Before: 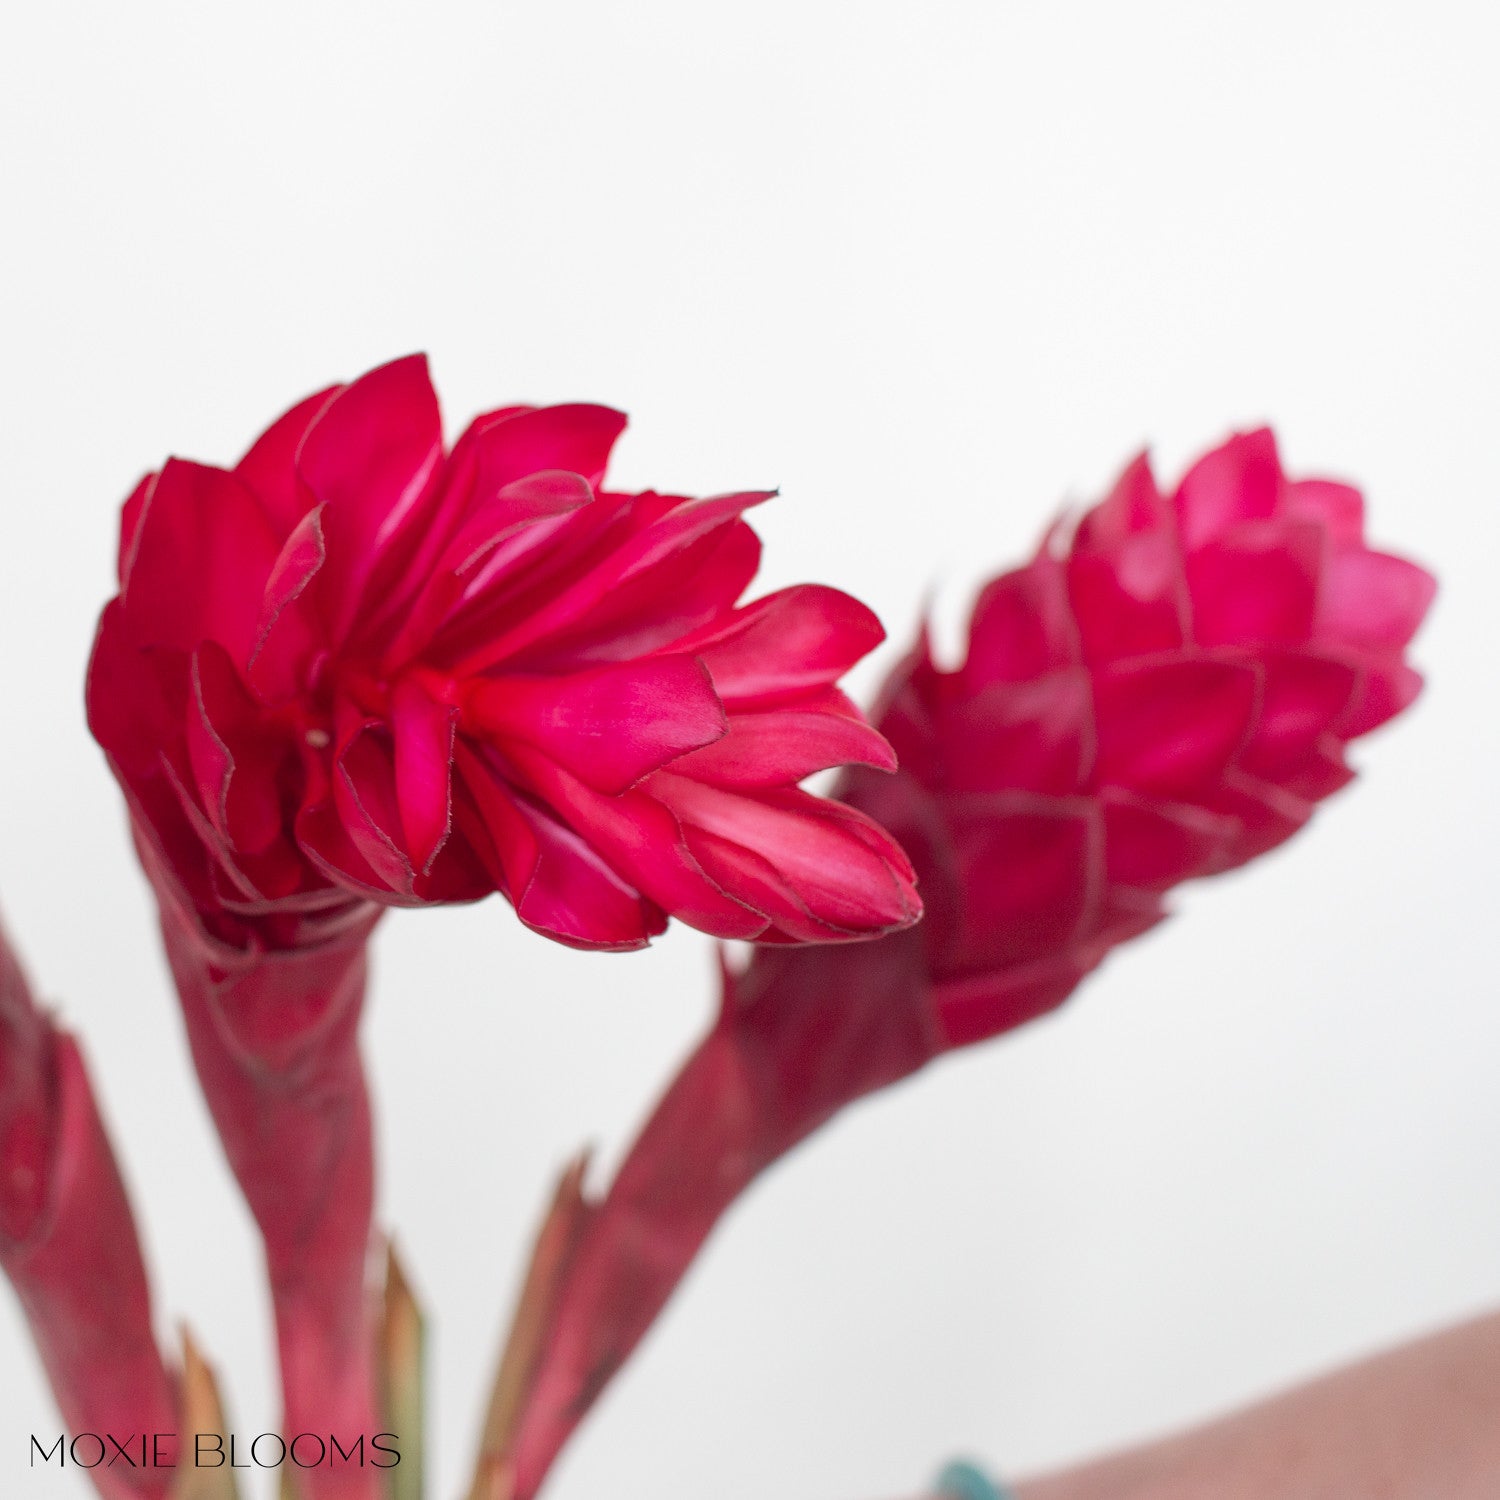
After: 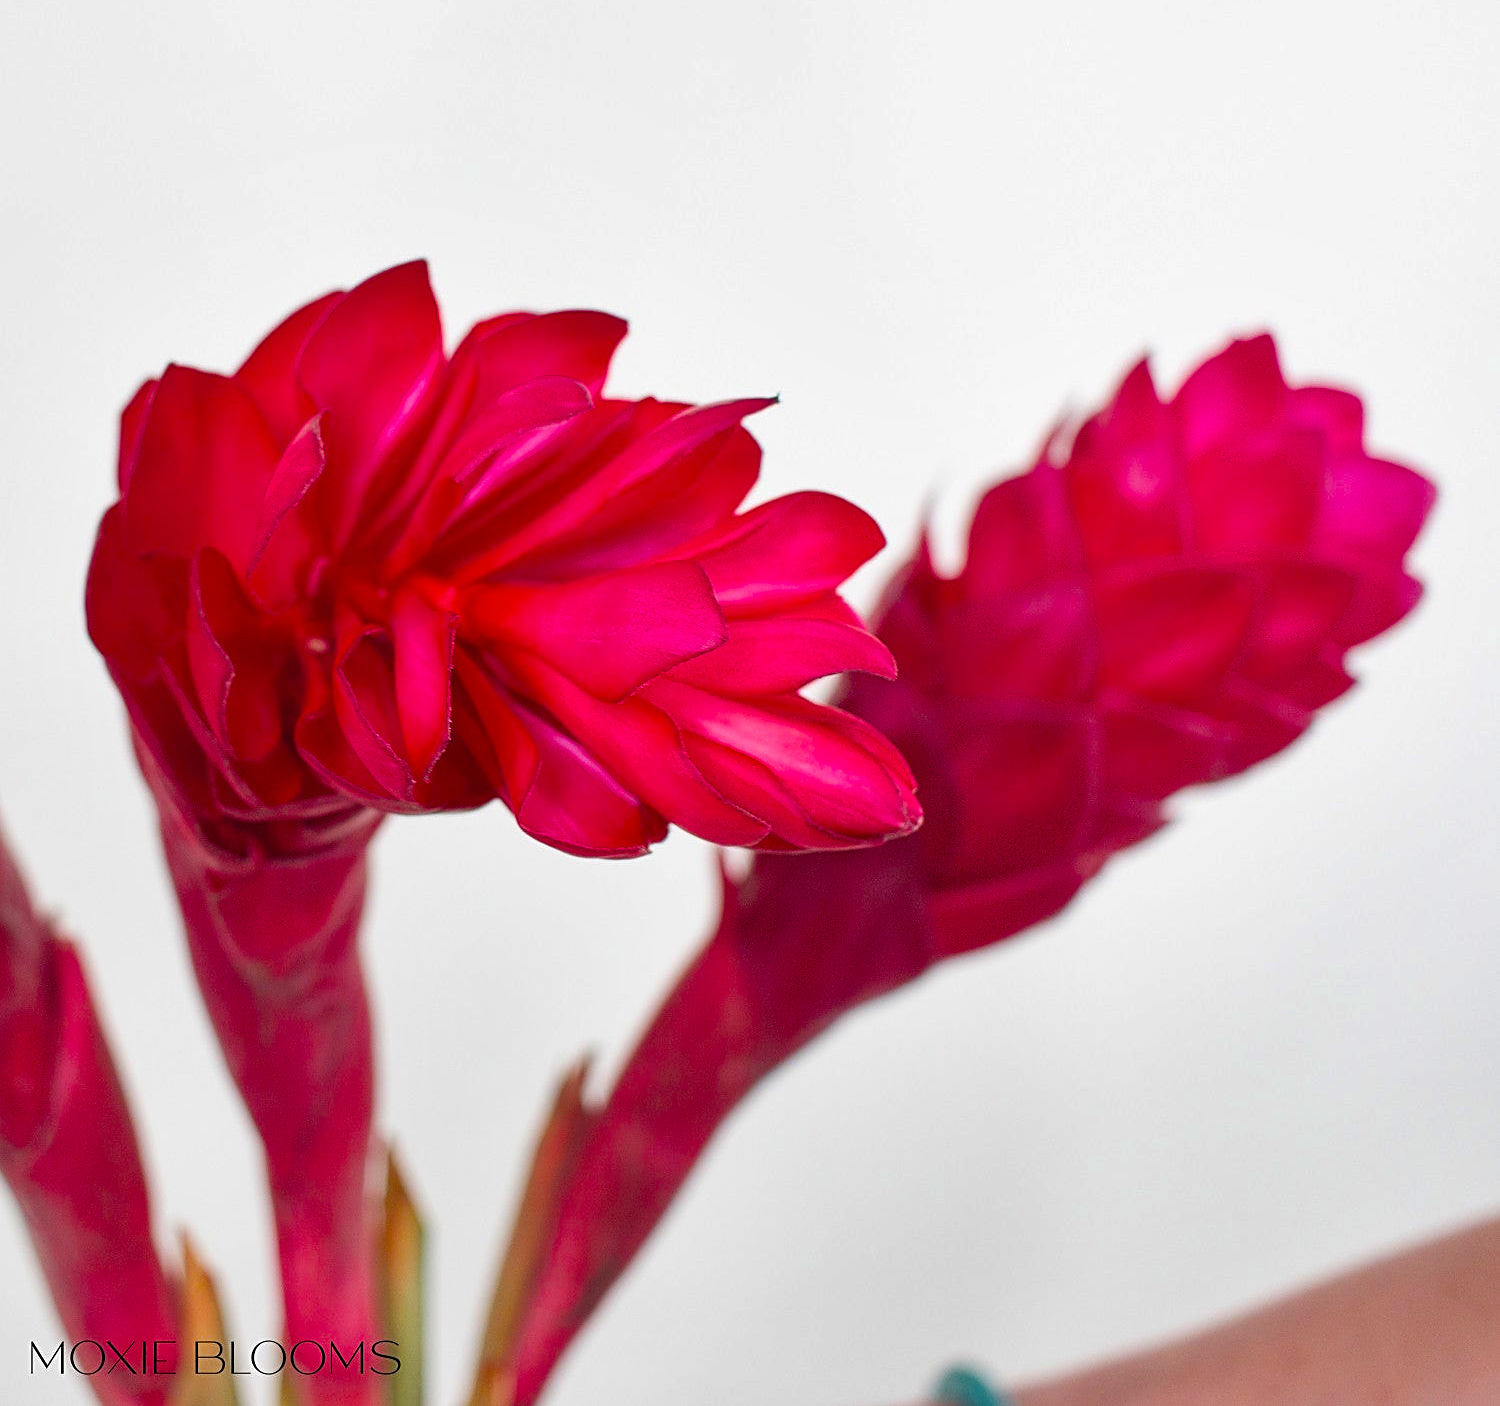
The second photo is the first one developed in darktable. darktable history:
crop and rotate: top 6.25%
color balance rgb: linear chroma grading › global chroma 15%, perceptual saturation grading › global saturation 30%
sharpen: on, module defaults
shadows and highlights: soften with gaussian
